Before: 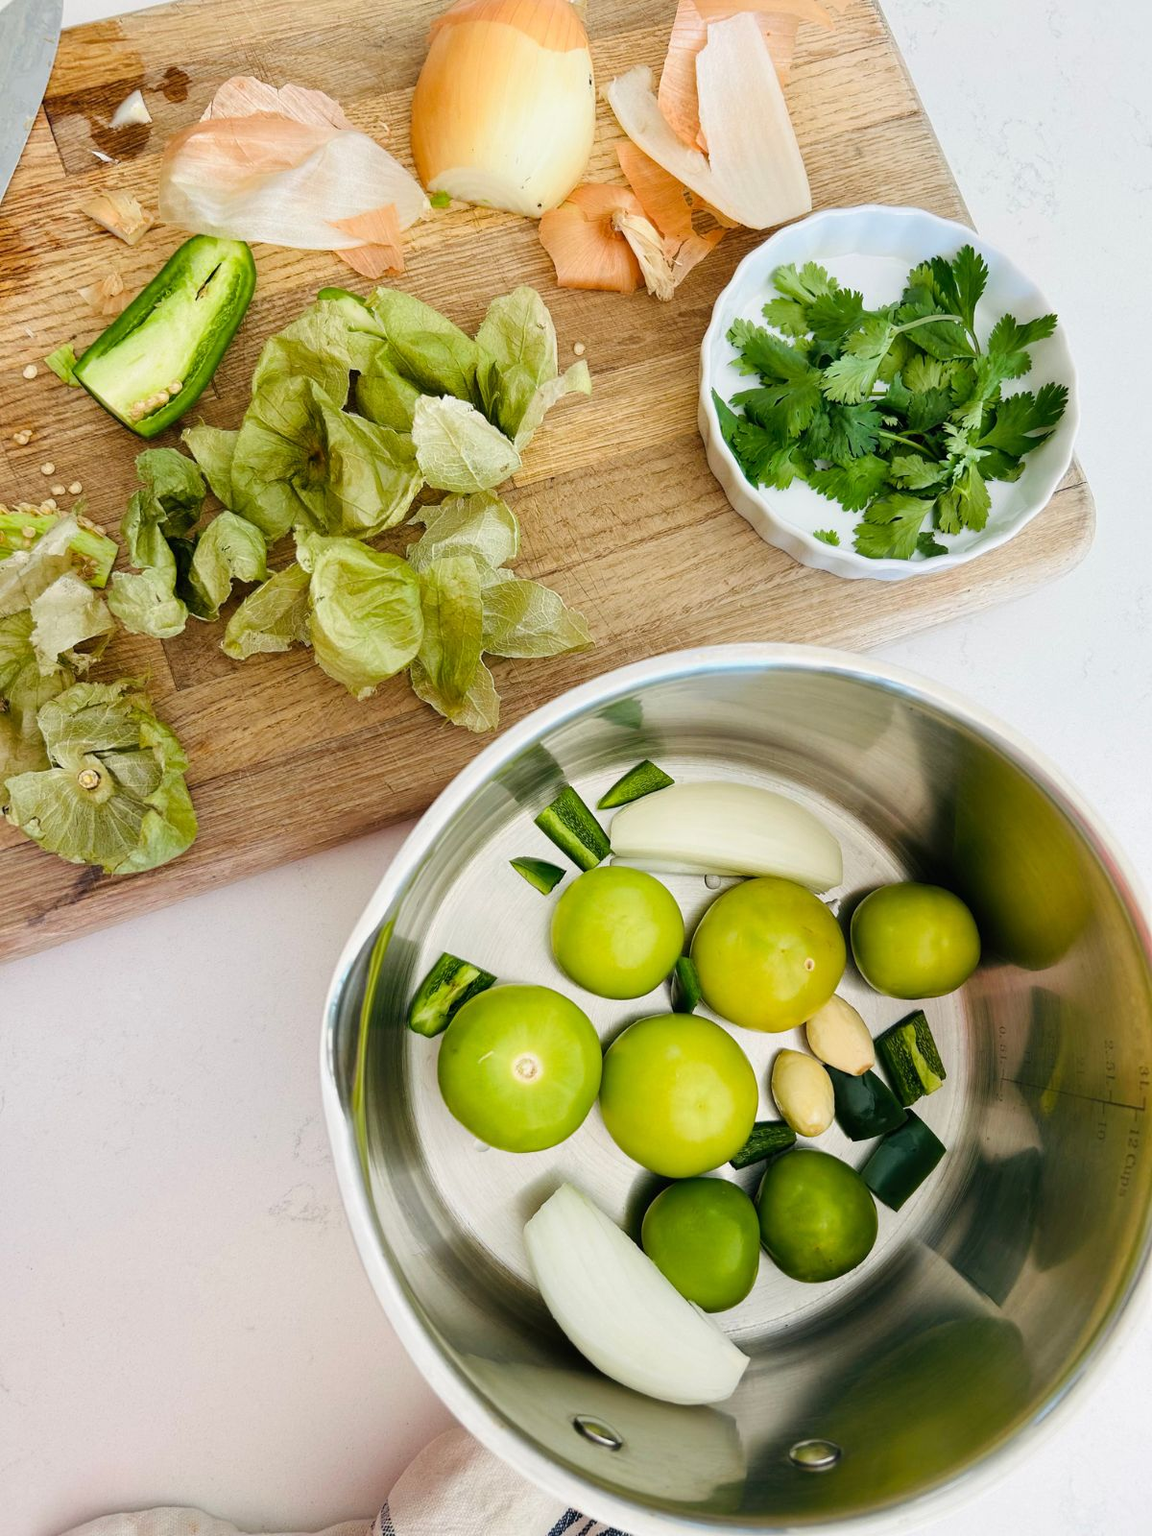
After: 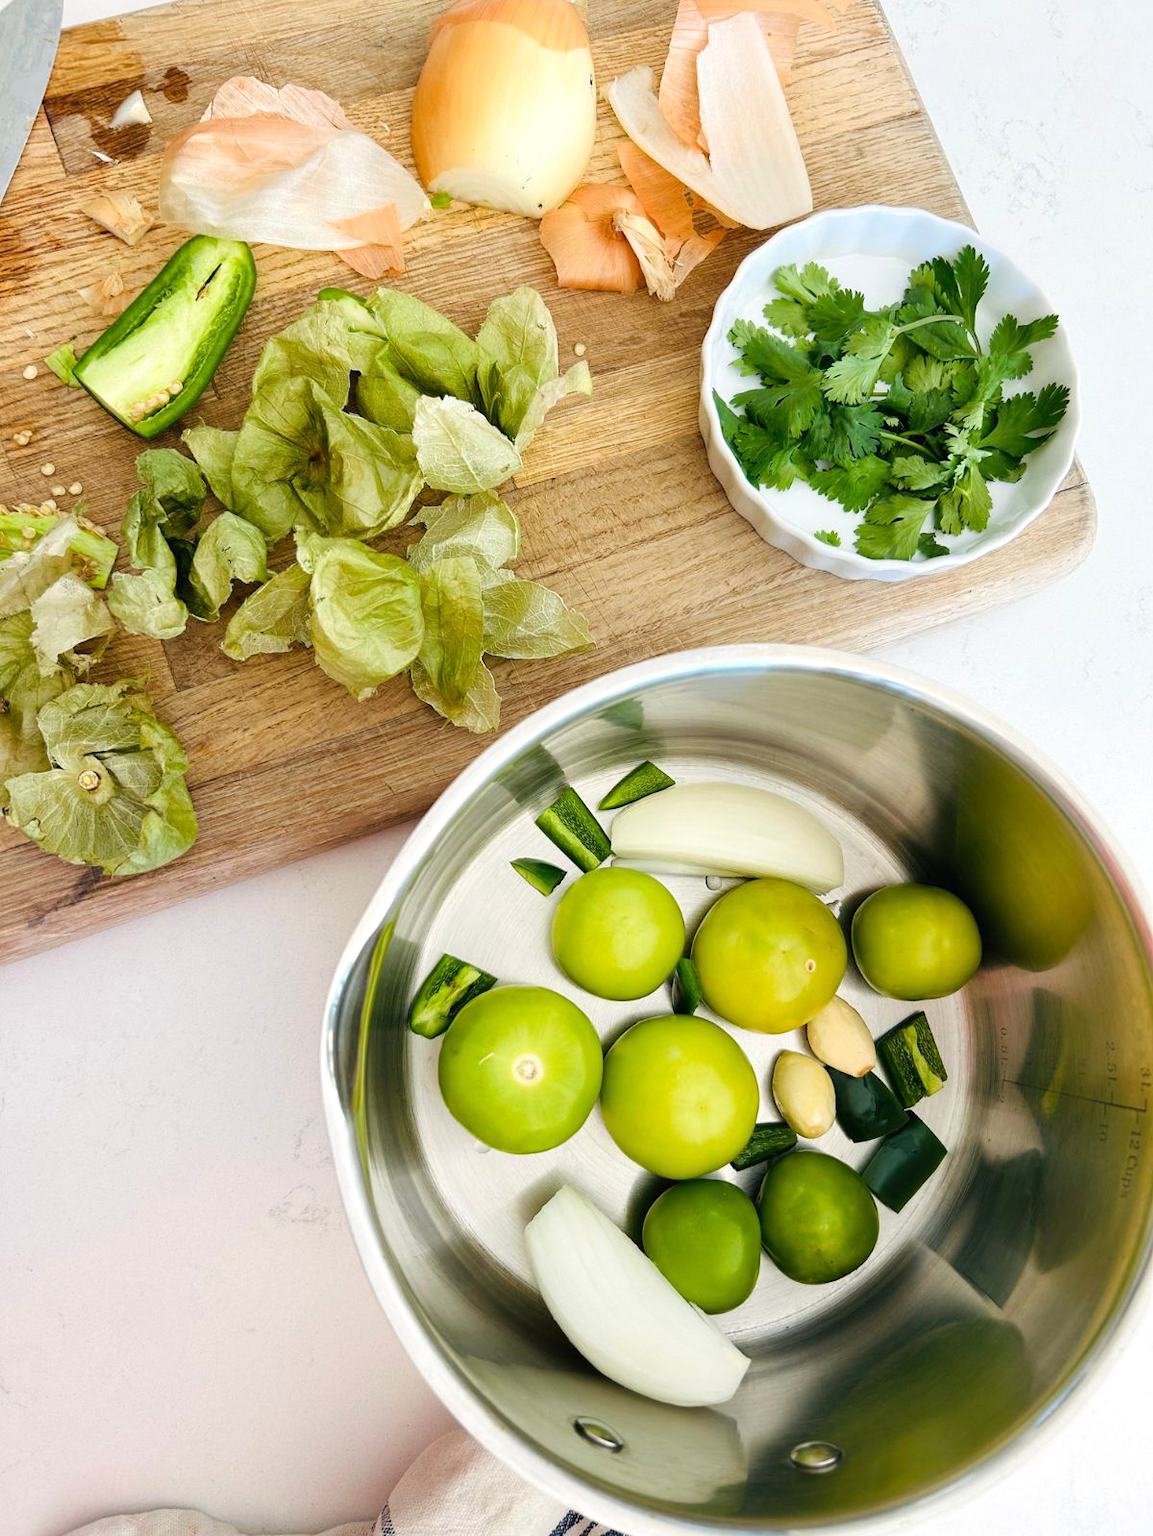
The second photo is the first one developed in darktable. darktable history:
crop: bottom 0.071%
exposure: exposure 0.2 EV, compensate highlight preservation false
